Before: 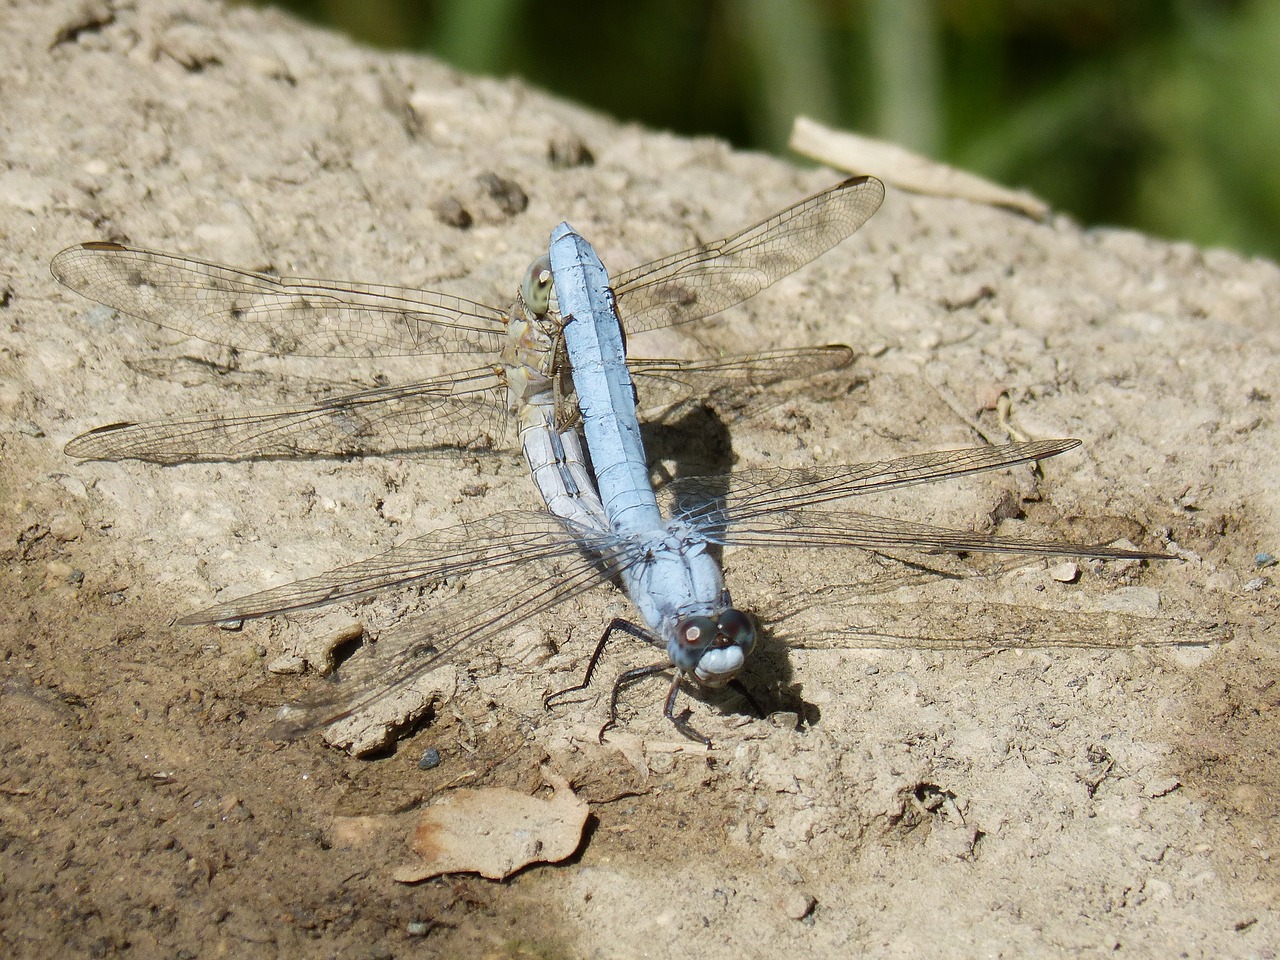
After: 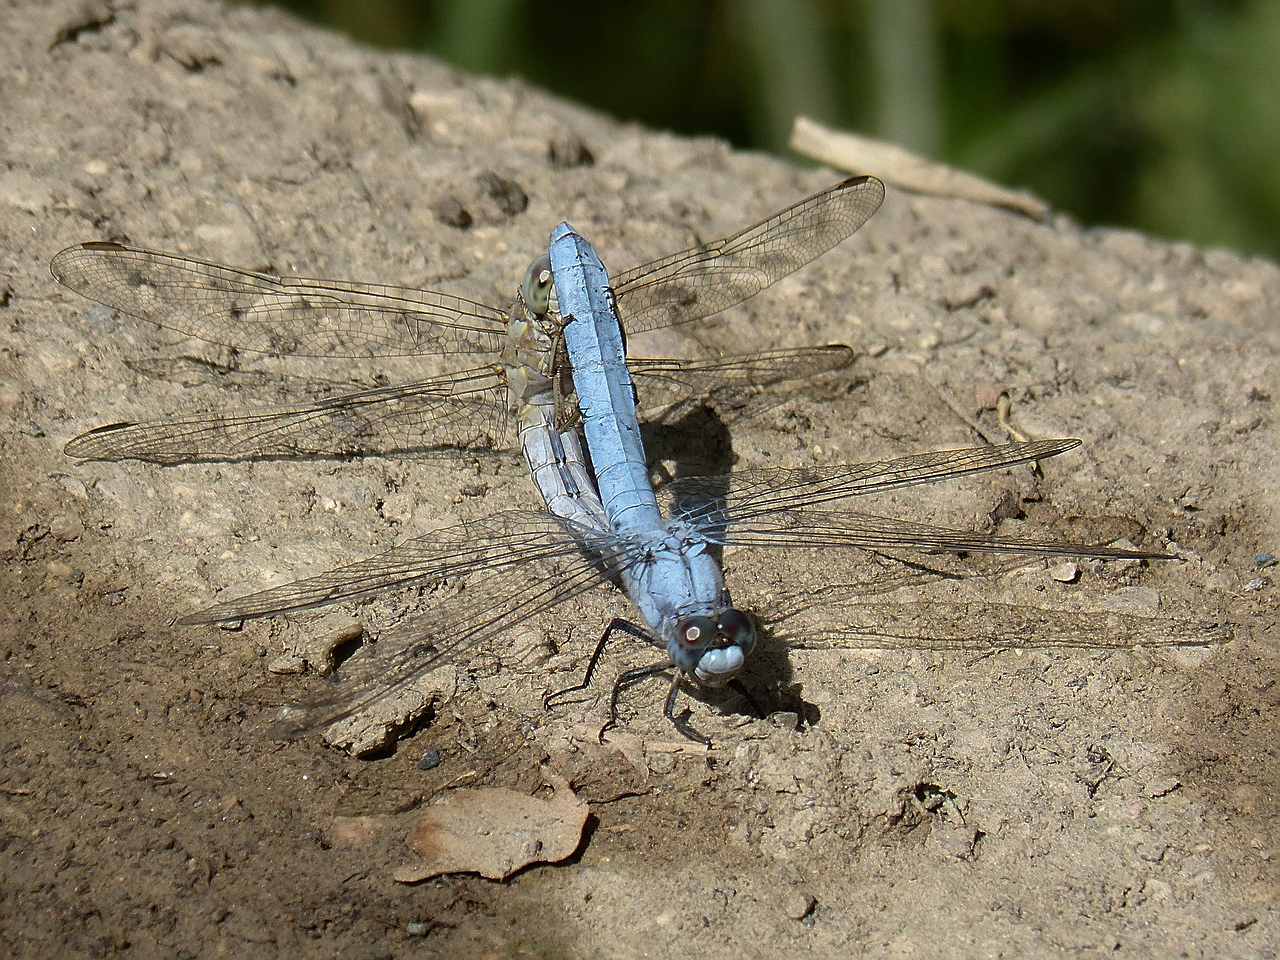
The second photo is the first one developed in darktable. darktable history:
sharpen: on, module defaults
base curve: curves: ch0 [(0, 0) (0.595, 0.418) (1, 1)], preserve colors none
